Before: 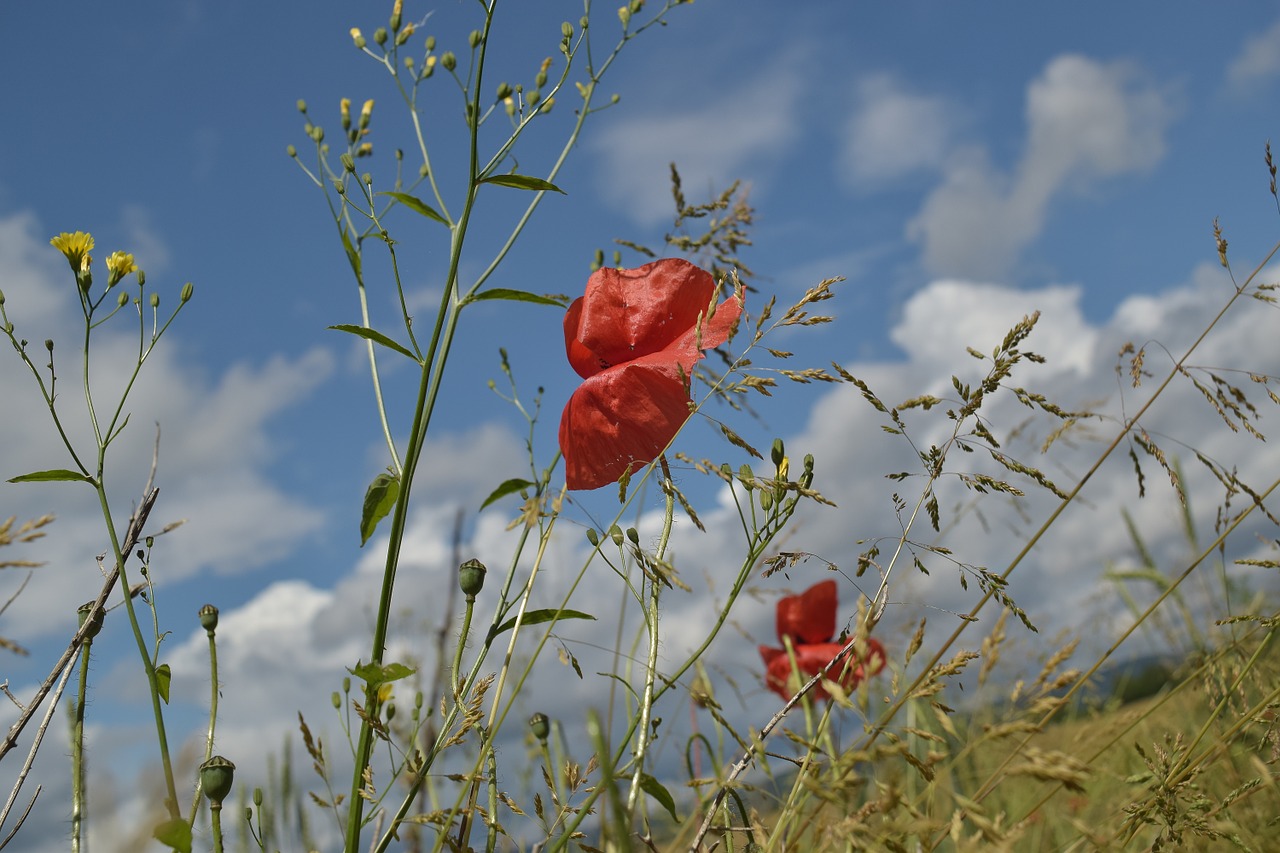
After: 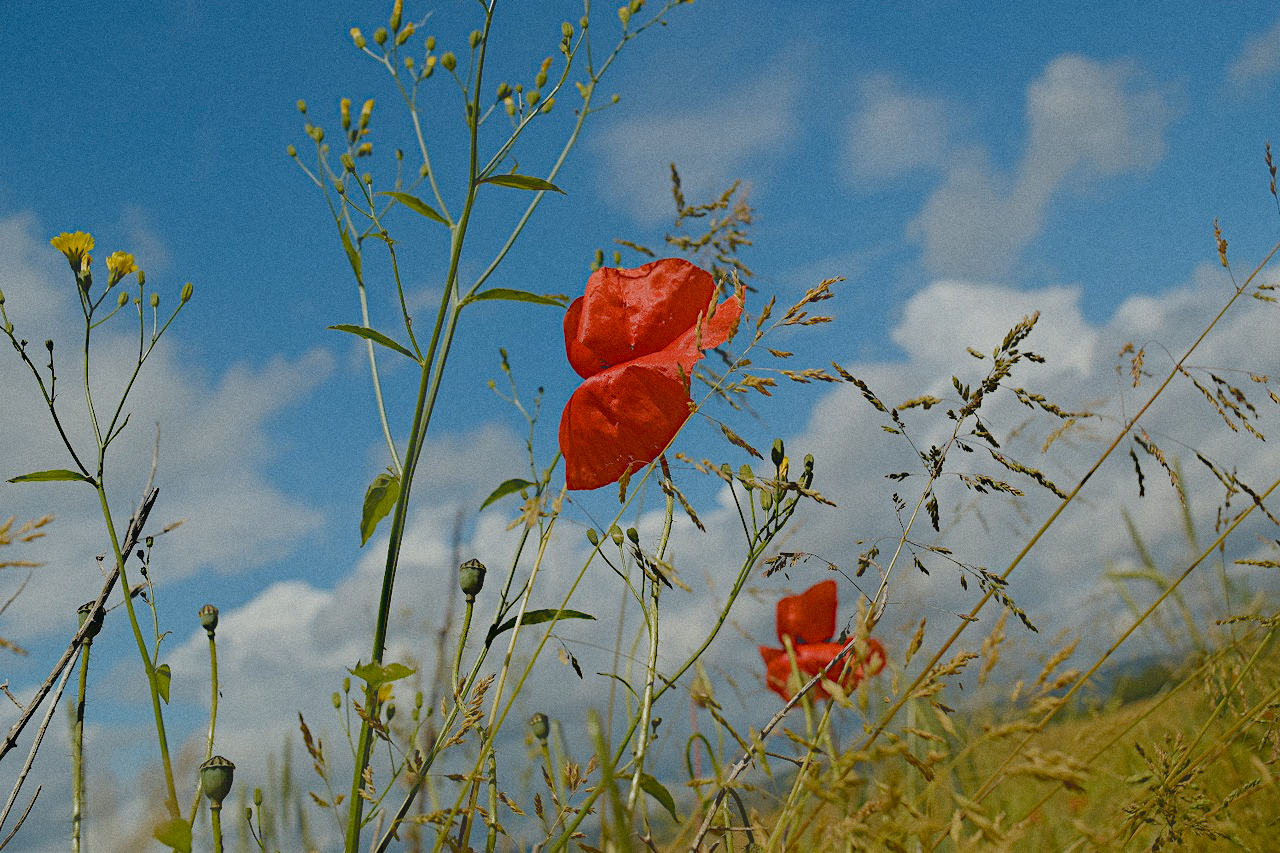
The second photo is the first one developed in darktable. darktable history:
contrast equalizer "soft": octaves 7, y [[0.6 ×6], [0.55 ×6], [0 ×6], [0 ×6], [0 ×6]], mix -1
color balance rgb "basic colorfulness: standard": perceptual saturation grading › global saturation 20%, perceptual saturation grading › highlights -25%, perceptual saturation grading › shadows 25%
color balance rgb "filmic contrast": global offset › luminance 0.5%, perceptual brilliance grading › highlights 10%, perceptual brilliance grading › mid-tones 5%, perceptual brilliance grading › shadows -10%
color balance rgb "blue and orange": shadows lift › chroma 7%, shadows lift › hue 249°, highlights gain › chroma 5%, highlights gain › hue 34.5°
diffuse or sharpen "sharpen demosaicing: AA filter": edge sensitivity 1, 1st order anisotropy 100%, 2nd order anisotropy 100%, 3rd order anisotropy 100%, 4th order anisotropy 100%, 1st order speed -25%, 2nd order speed -25%, 3rd order speed -25%, 4th order speed -25%
diffuse or sharpen "1": radius span 32, 1st order speed 50%, 2nd order speed 50%, 3rd order speed 50%, 4th order speed 50% | blend: blend mode normal, opacity 25%; mask: uniform (no mask)
grain: coarseness 0.47 ISO
rgb primaries "nice": tint hue 2.13°, tint purity 0.7%, red hue 0.028, red purity 1.09, green hue 0.023, green purity 1.08, blue hue -0.084, blue purity 1.17
sigmoid "neutral gray": contrast 1.22, skew 0.65
